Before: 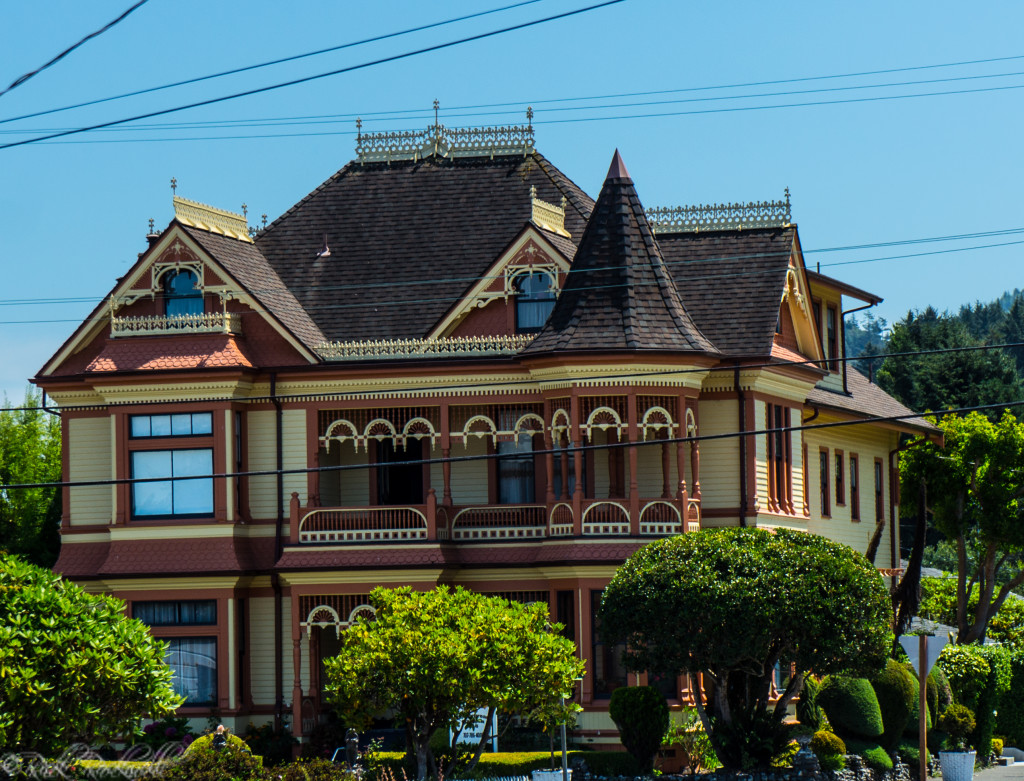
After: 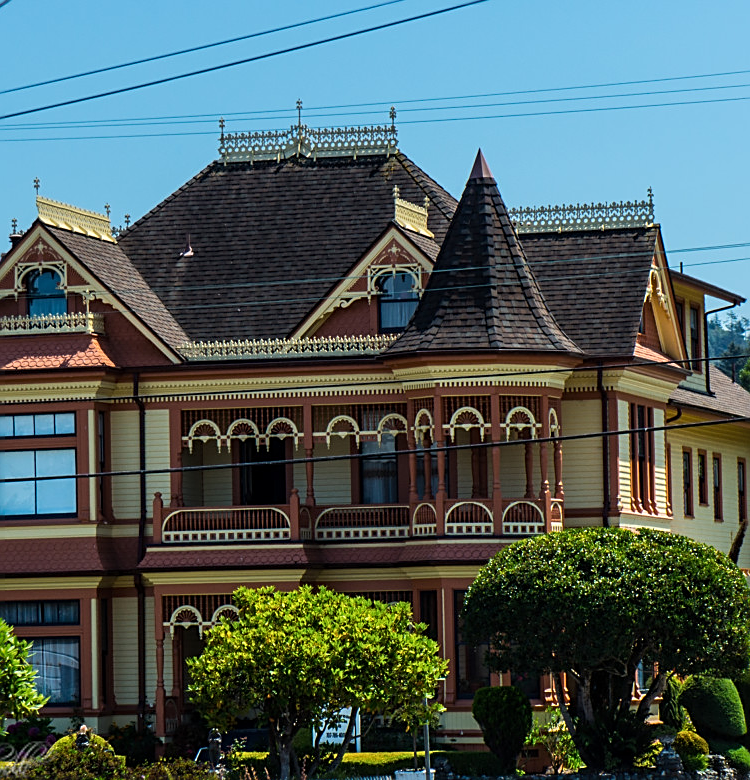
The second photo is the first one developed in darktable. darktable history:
sharpen: on, module defaults
crop: left 13.443%, right 13.31%
